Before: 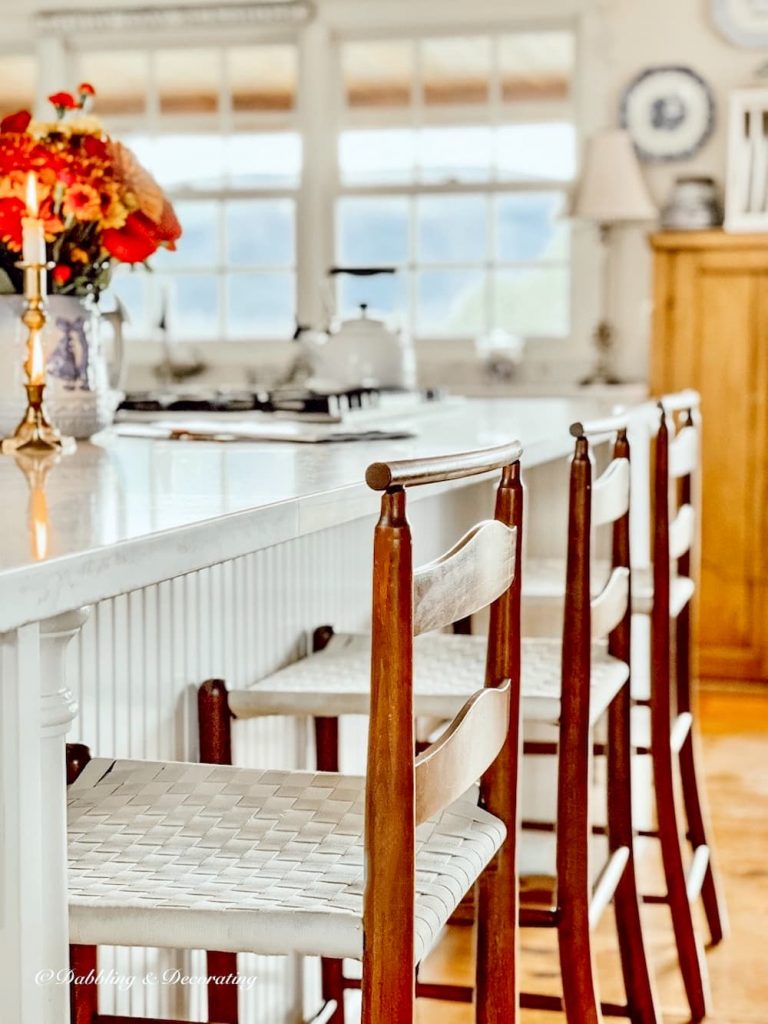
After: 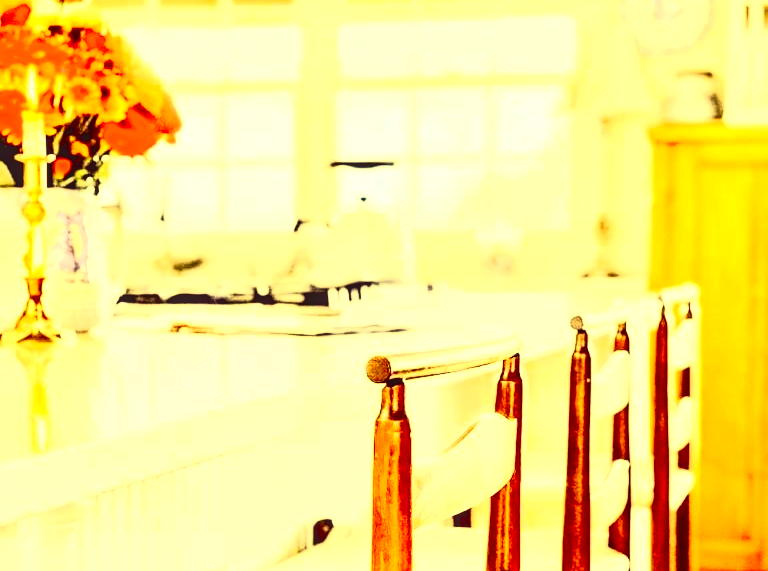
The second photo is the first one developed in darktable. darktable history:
crop and rotate: top 10.508%, bottom 33.657%
contrast brightness saturation: contrast 0.27
local contrast: on, module defaults
color correction: highlights a* -0.521, highlights b* 39.59, shadows a* 9.51, shadows b* -0.411
tone curve: curves: ch0 [(0, 0.013) (0.054, 0.018) (0.205, 0.191) (0.289, 0.292) (0.39, 0.424) (0.493, 0.551) (0.647, 0.752) (0.778, 0.895) (1, 0.998)]; ch1 [(0, 0) (0.385, 0.343) (0.439, 0.415) (0.494, 0.495) (0.501, 0.501) (0.51, 0.509) (0.54, 0.546) (0.586, 0.606) (0.66, 0.701) (0.783, 0.804) (1, 1)]; ch2 [(0, 0) (0.32, 0.281) (0.403, 0.399) (0.441, 0.428) (0.47, 0.469) (0.498, 0.496) (0.524, 0.538) (0.566, 0.579) (0.633, 0.665) (0.7, 0.711) (1, 1)], color space Lab, independent channels, preserve colors none
tone equalizer: -8 EV -0.787 EV, -7 EV -0.682 EV, -6 EV -0.623 EV, -5 EV -0.397 EV, -3 EV 0.391 EV, -2 EV 0.6 EV, -1 EV 0.688 EV, +0 EV 0.727 EV, luminance estimator HSV value / RGB max
exposure: exposure 0.998 EV, compensate exposure bias true, compensate highlight preservation false
